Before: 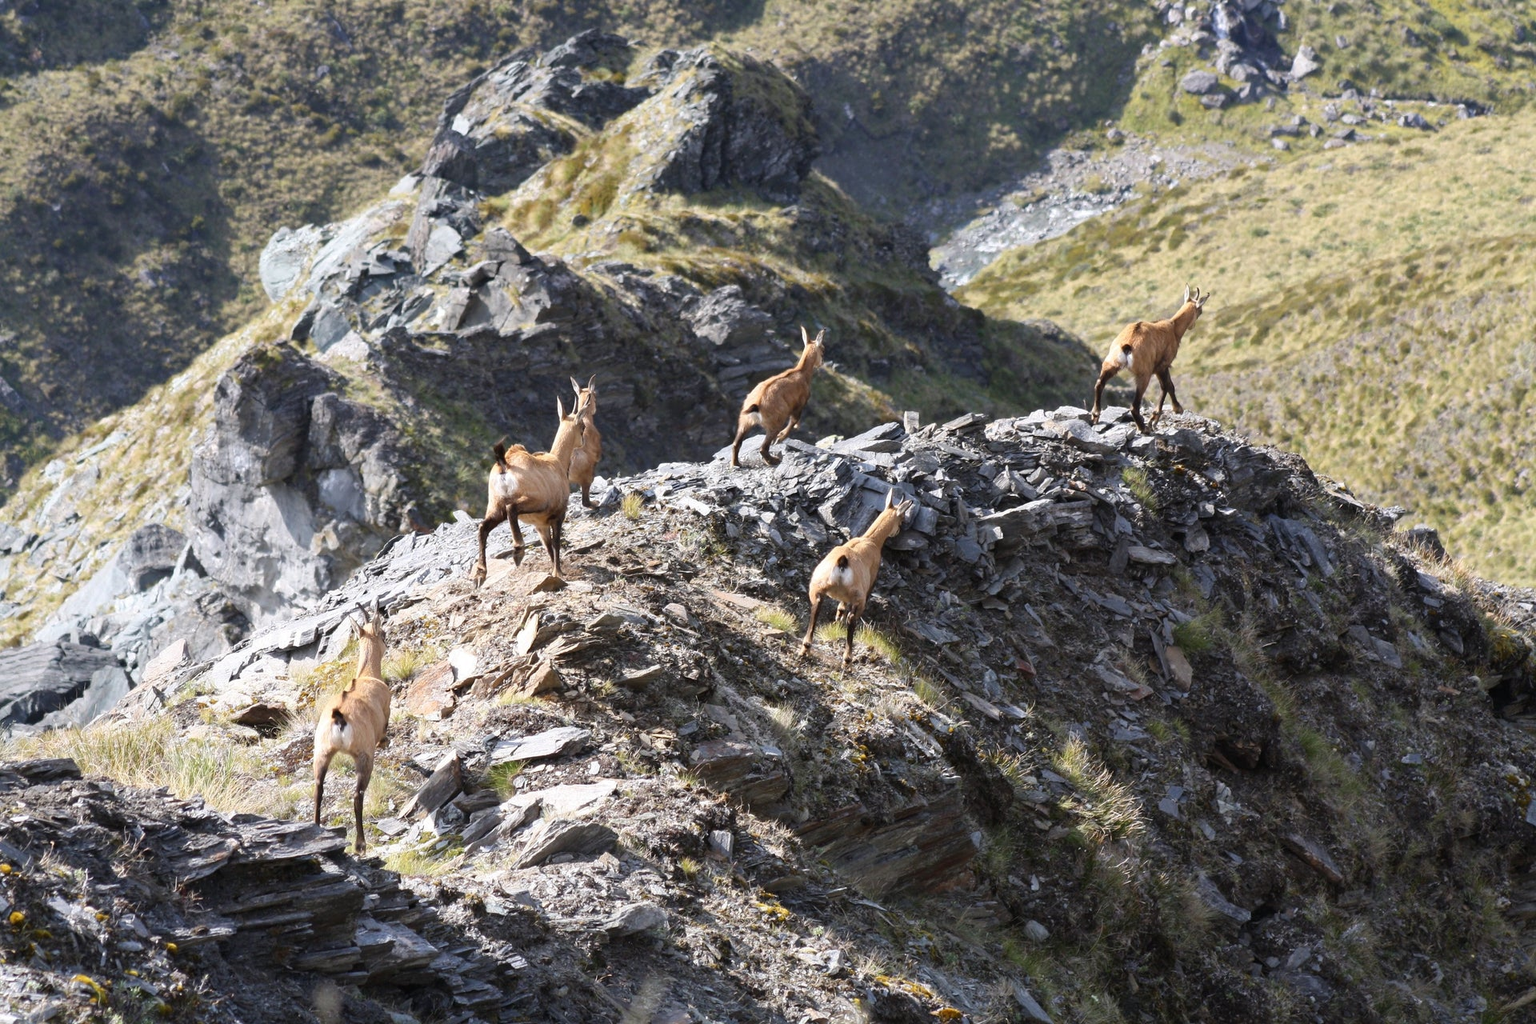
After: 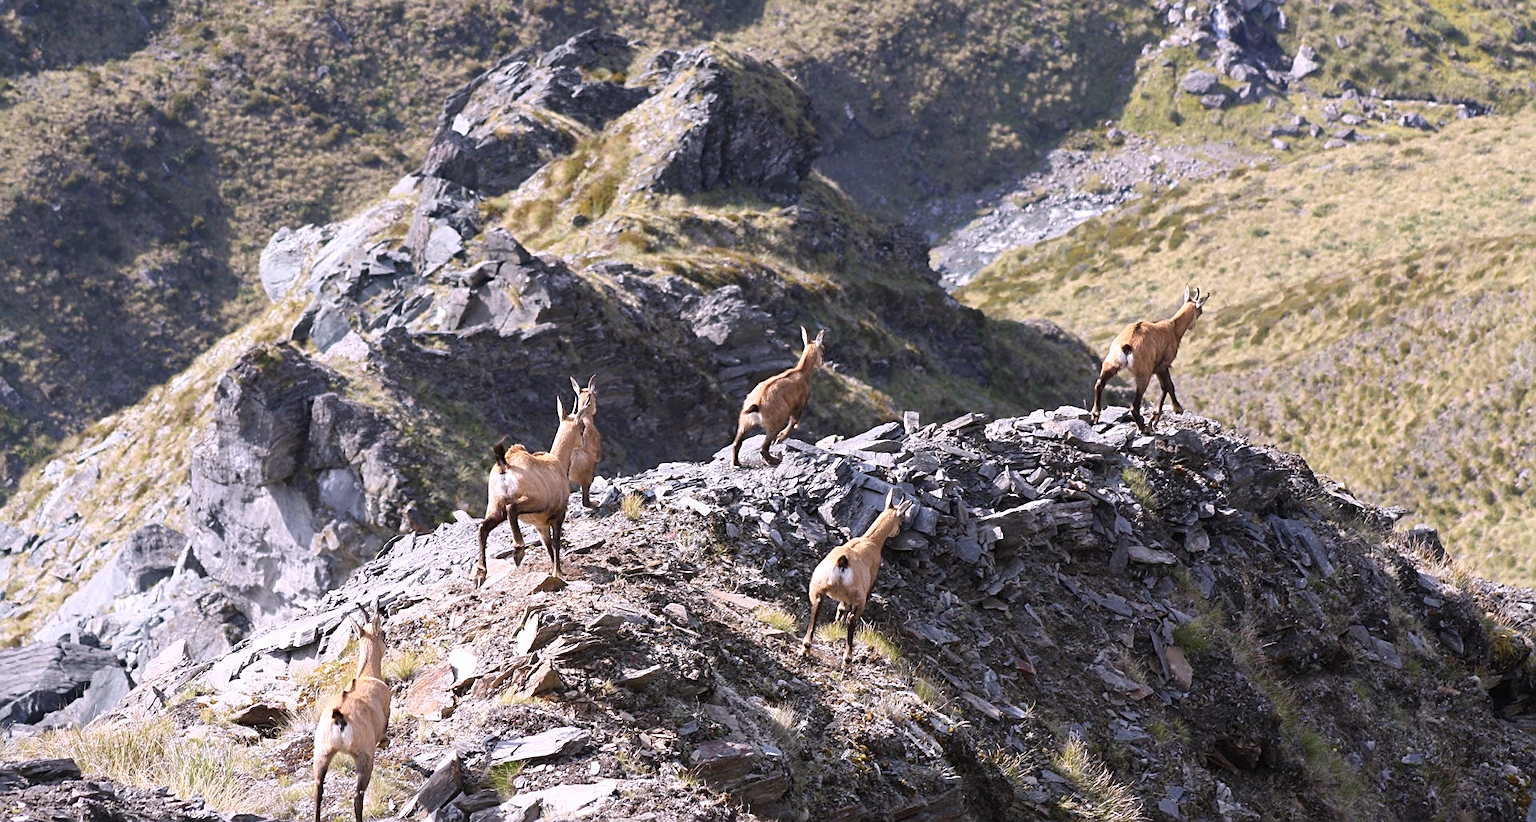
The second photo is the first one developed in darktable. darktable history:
crop: bottom 19.644%
white balance: red 1.05, blue 1.072
sharpen: on, module defaults
contrast brightness saturation: saturation -0.05
